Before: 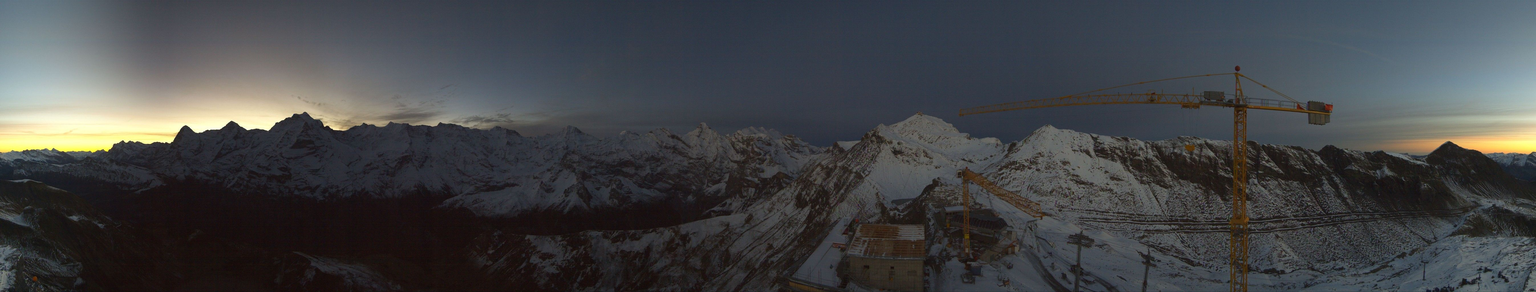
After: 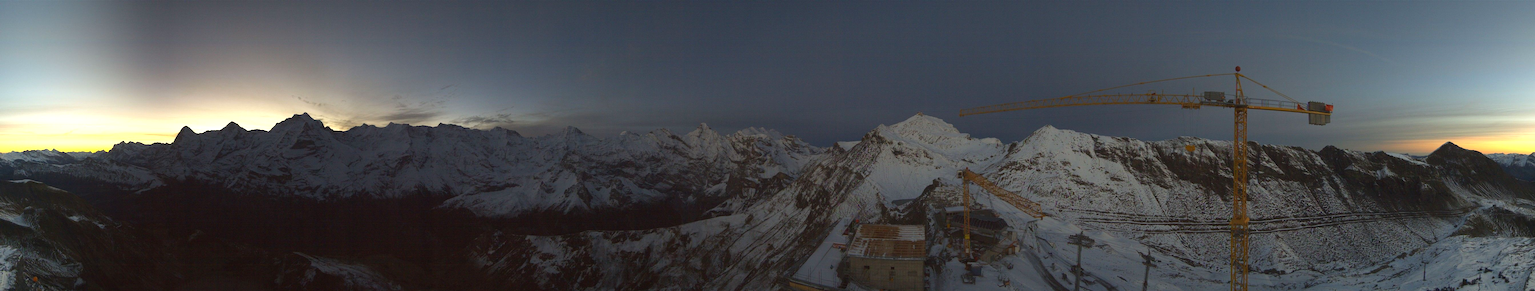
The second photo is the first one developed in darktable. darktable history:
crop: bottom 0.056%
exposure: exposure 0.404 EV, compensate exposure bias true, compensate highlight preservation false
